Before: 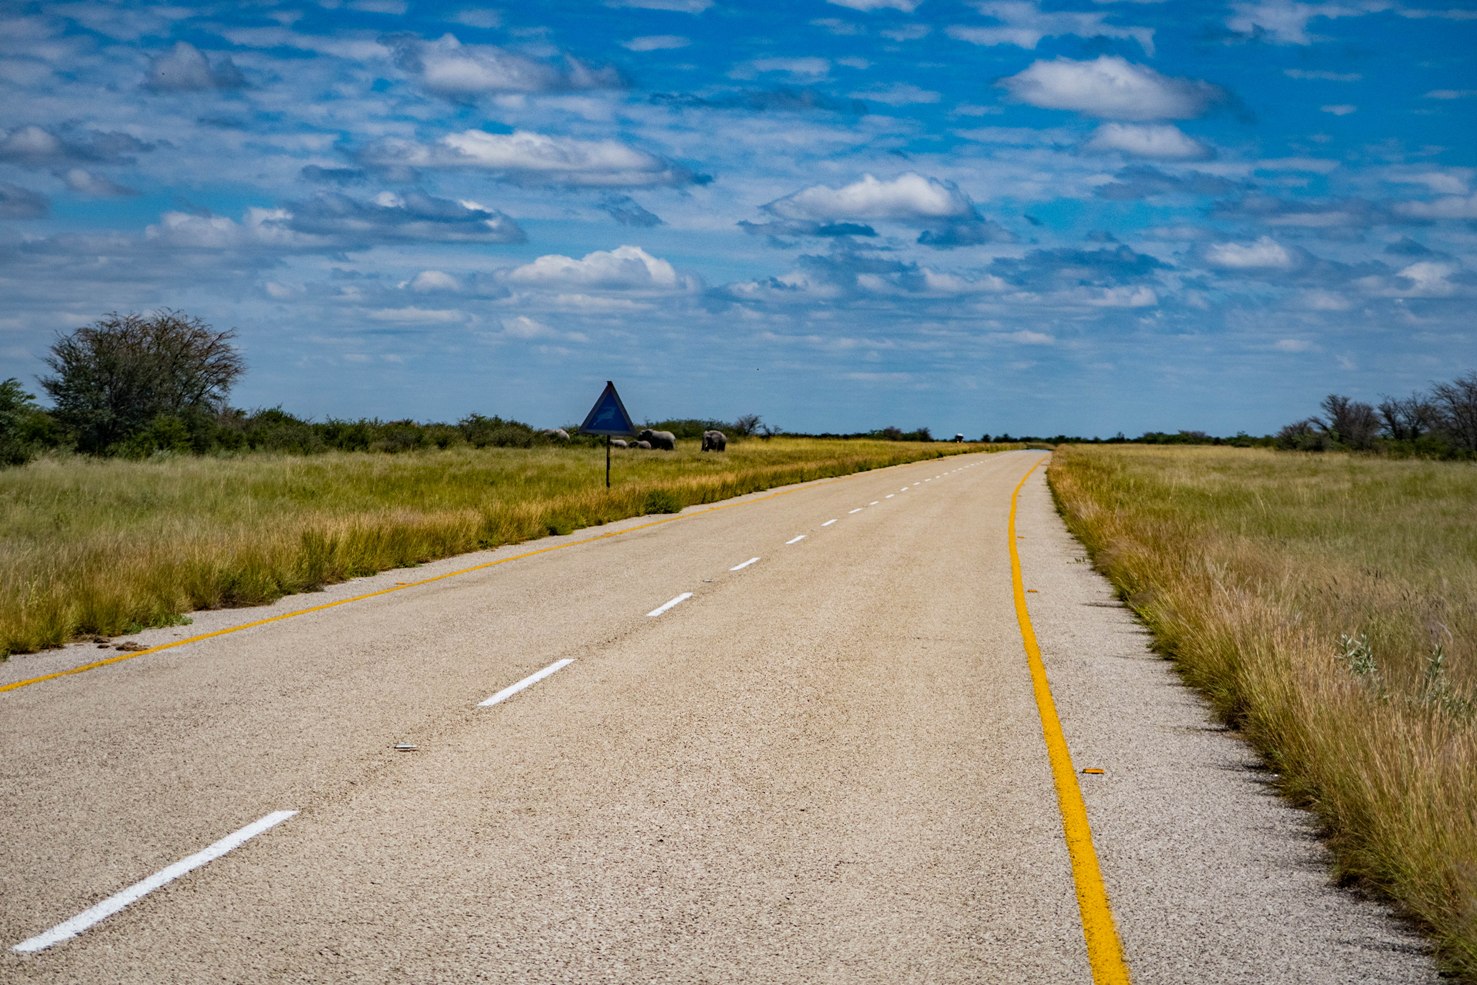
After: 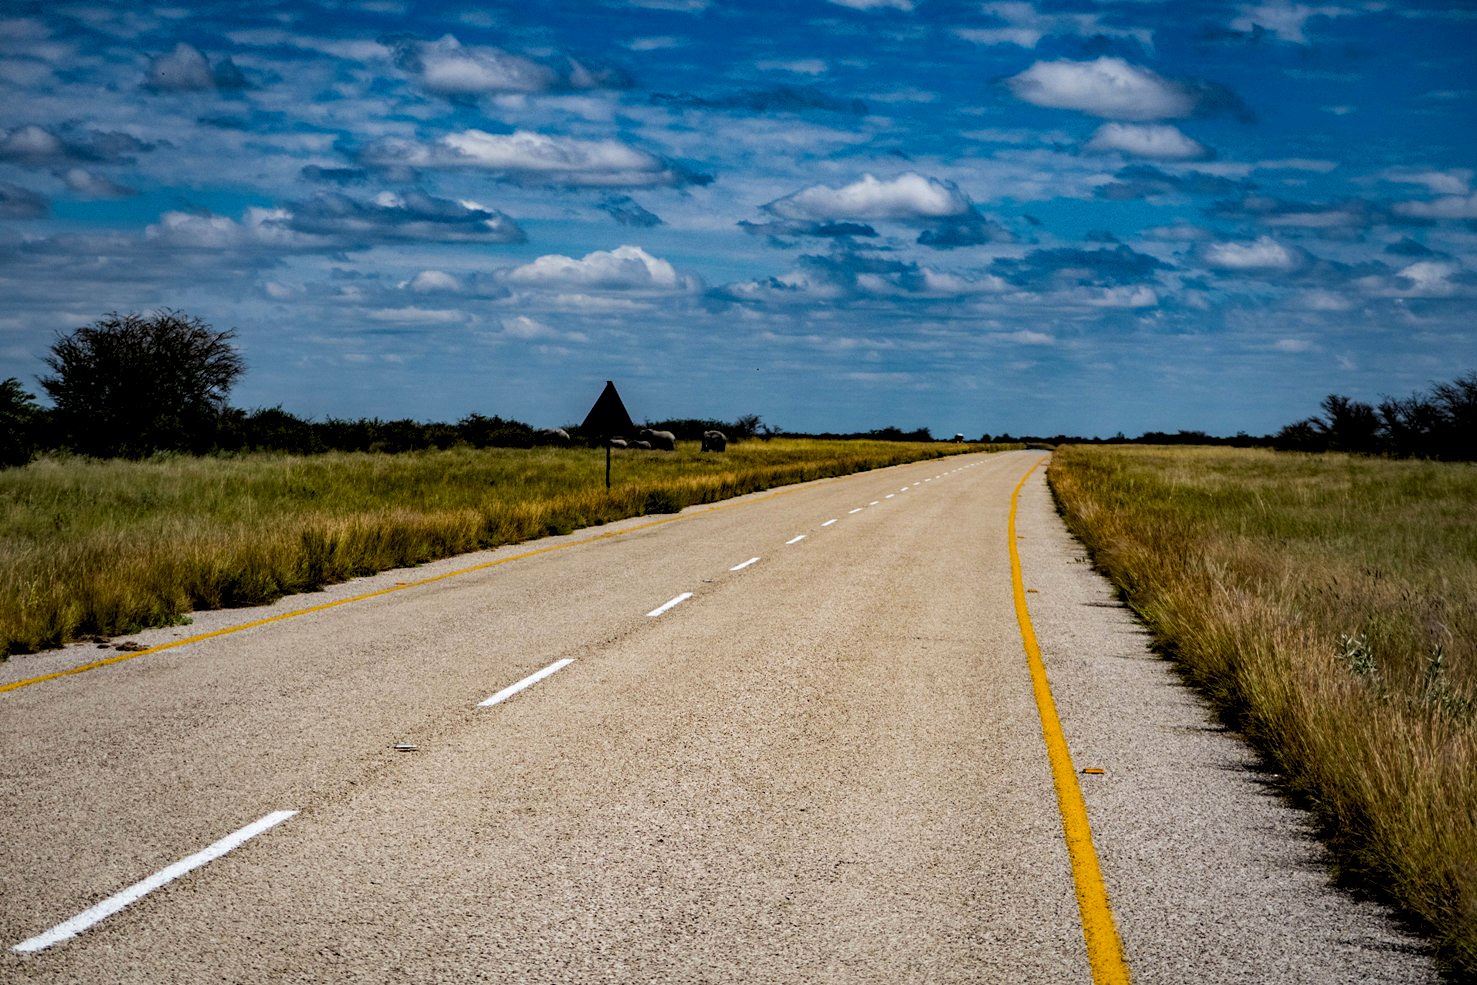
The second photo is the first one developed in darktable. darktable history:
contrast brightness saturation: contrast 0.07, brightness -0.13, saturation 0.06
rgb levels: levels [[0.034, 0.472, 0.904], [0, 0.5, 1], [0, 0.5, 1]]
